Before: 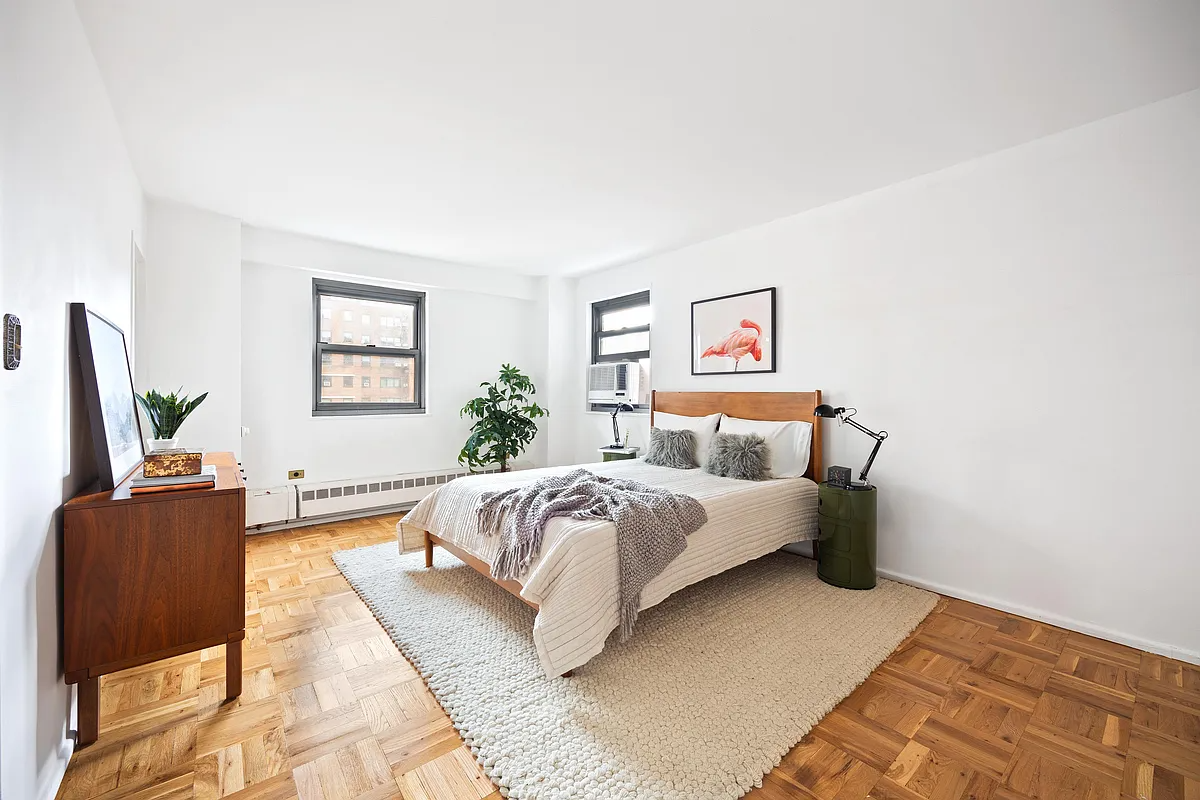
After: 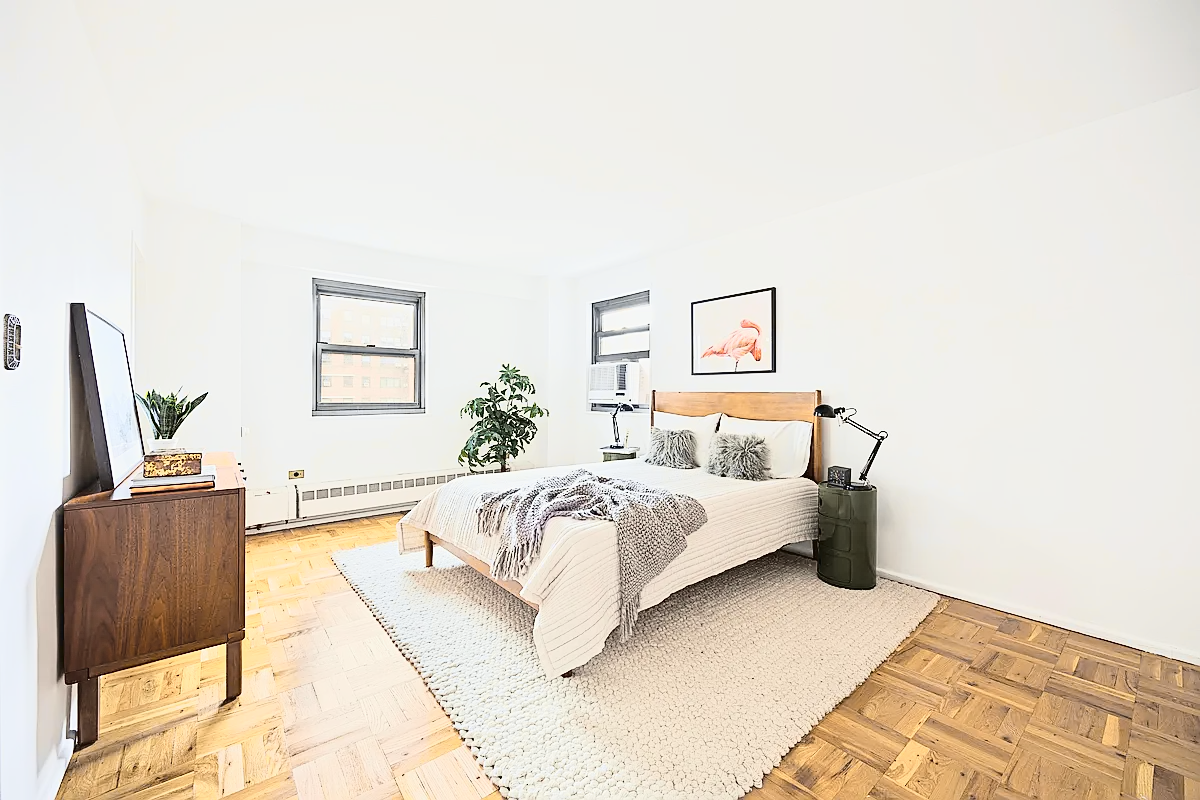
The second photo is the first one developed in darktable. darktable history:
color correction: highlights b* 0.028, saturation 0.603
contrast brightness saturation: brightness 0.149
tone curve: curves: ch0 [(0.003, 0.023) (0.071, 0.052) (0.236, 0.197) (0.466, 0.557) (0.625, 0.761) (0.783, 0.9) (0.994, 0.968)]; ch1 [(0, 0) (0.262, 0.227) (0.417, 0.386) (0.469, 0.467) (0.502, 0.498) (0.528, 0.53) (0.573, 0.579) (0.605, 0.621) (0.644, 0.671) (0.686, 0.728) (0.994, 0.987)]; ch2 [(0, 0) (0.262, 0.188) (0.385, 0.353) (0.427, 0.424) (0.495, 0.493) (0.515, 0.54) (0.547, 0.561) (0.589, 0.613) (0.644, 0.748) (1, 1)], color space Lab, independent channels, preserve colors none
sharpen: on, module defaults
